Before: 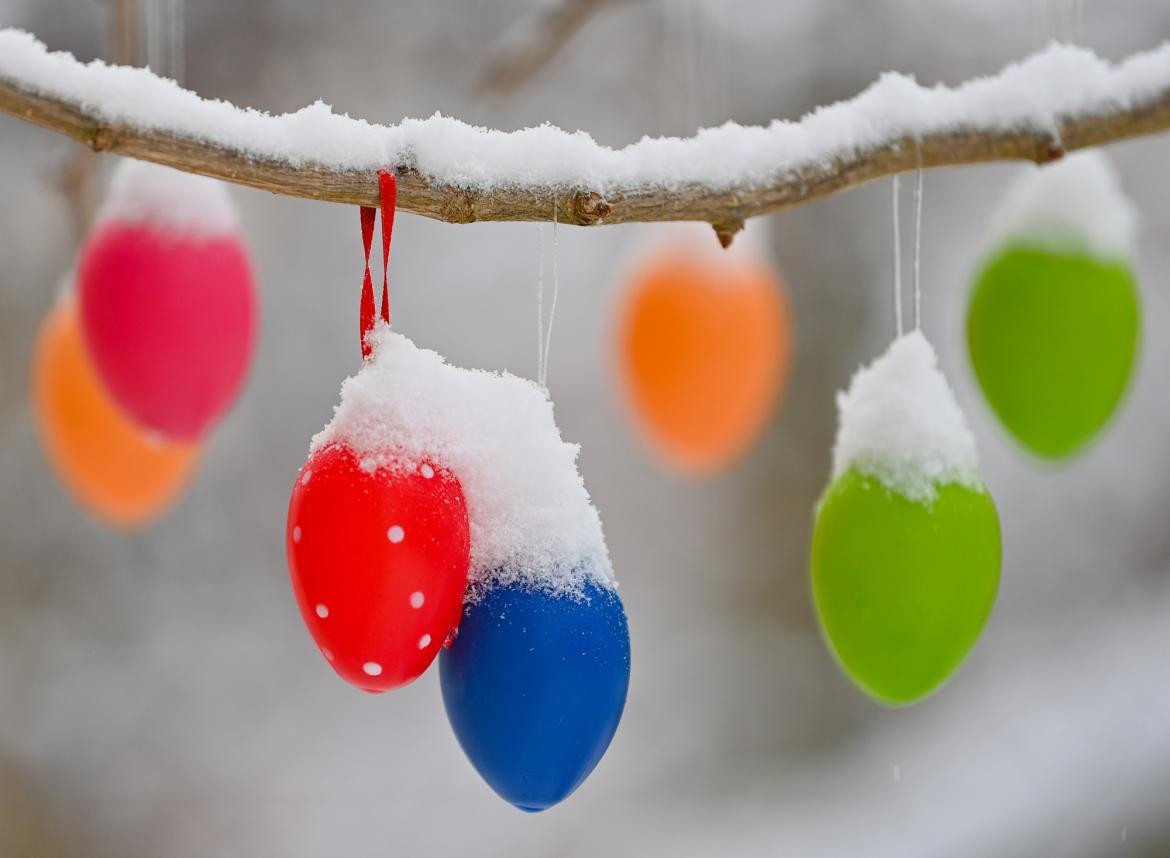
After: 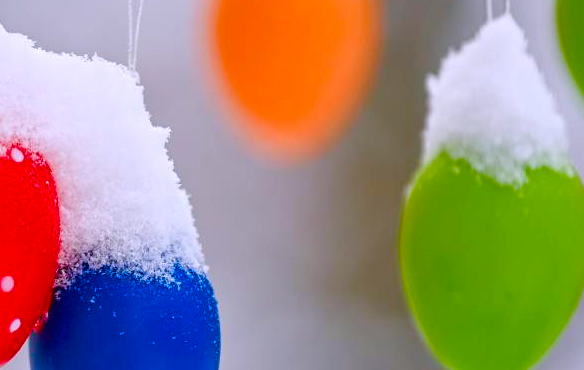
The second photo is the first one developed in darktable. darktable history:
color balance rgb: power › hue 72.93°, highlights gain › chroma 2.058%, highlights gain › hue 291.3°, perceptual saturation grading › global saturation 0.734%, perceptual saturation grading › highlights -18.001%, perceptual saturation grading › mid-tones 32.571%, perceptual saturation grading › shadows 50.315%, global vibrance 30.132%, contrast 10.11%
crop: left 35.044%, top 36.898%, right 15.008%, bottom 19.975%
color correction: highlights b* 0.061, saturation 1.12
color calibration: illuminant as shot in camera, x 0.358, y 0.373, temperature 4628.91 K
